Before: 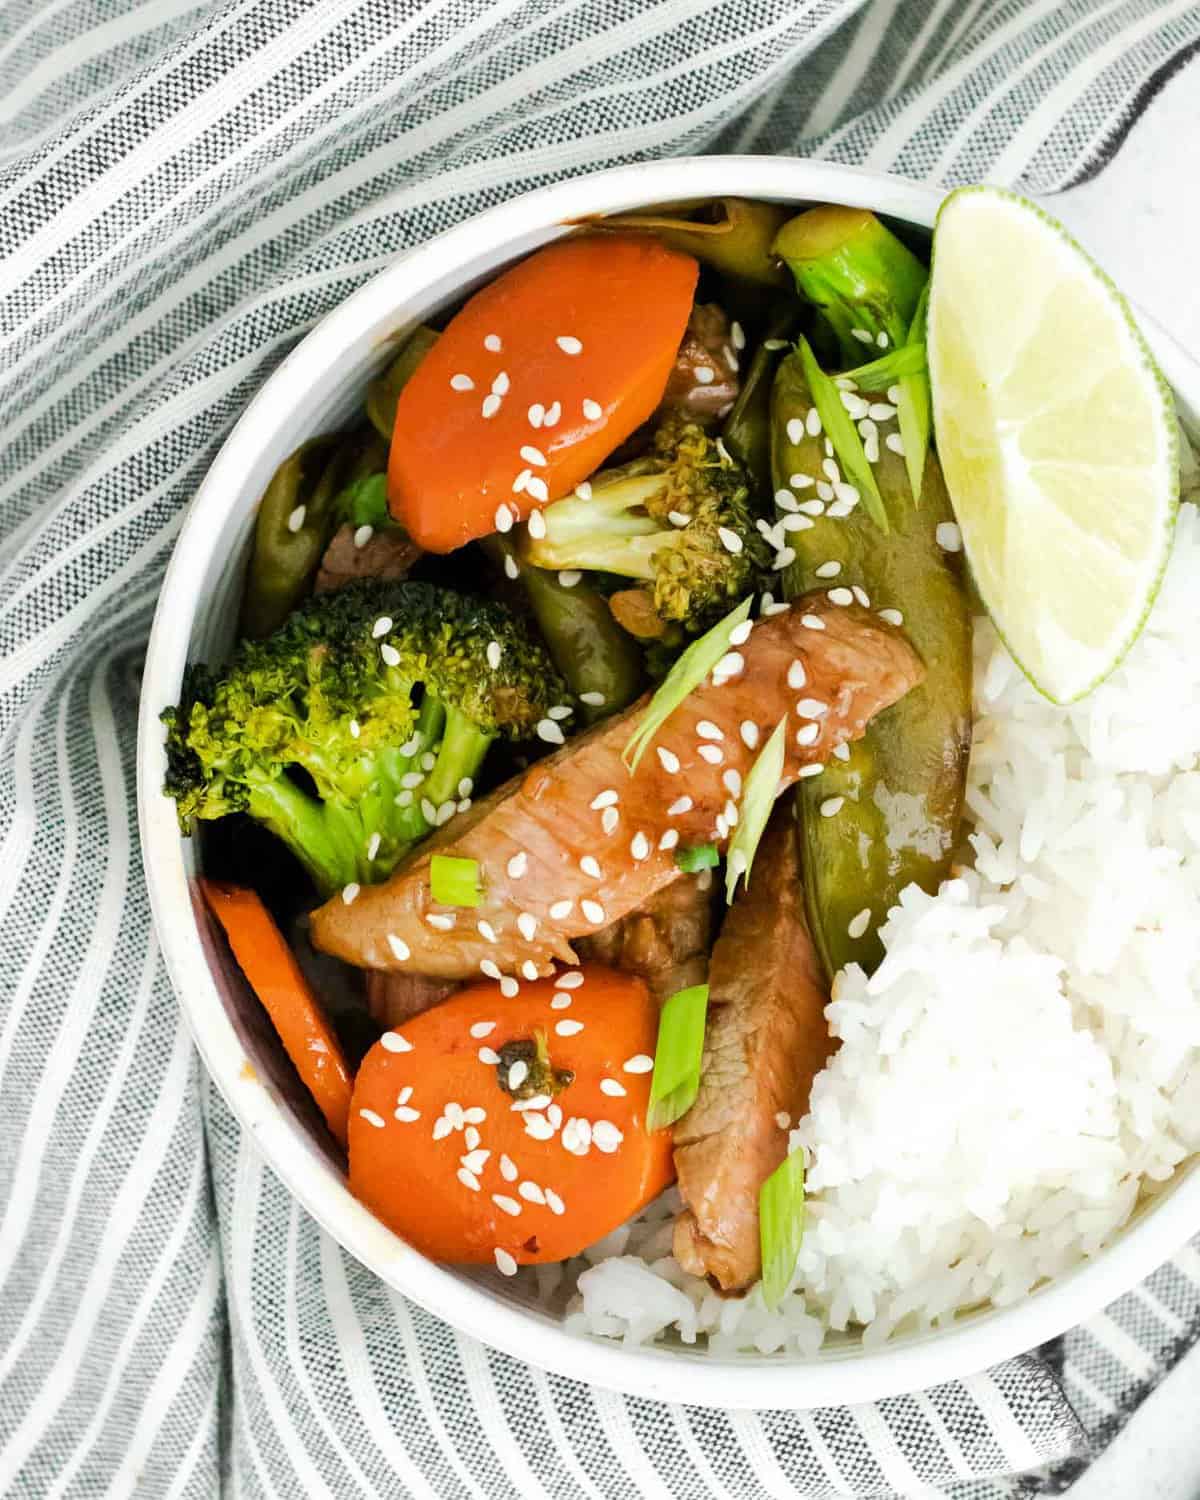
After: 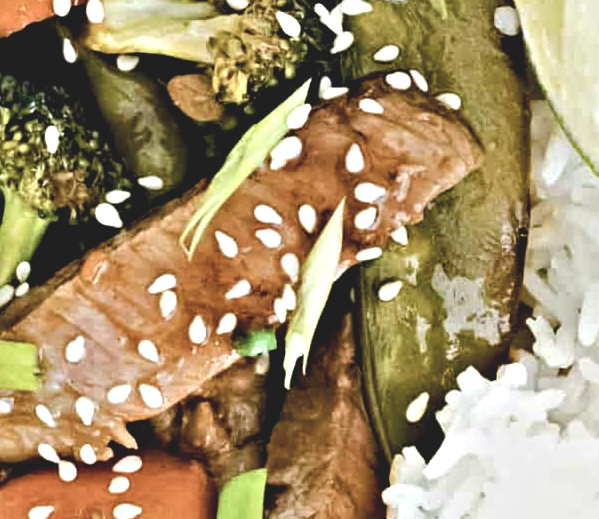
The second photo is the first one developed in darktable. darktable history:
crop: left 36.911%, top 34.409%, right 13.098%, bottom 30.96%
exposure: black level correction 0, exposure 0.302 EV, compensate highlight preservation false
tone equalizer: edges refinement/feathering 500, mask exposure compensation -1.57 EV, preserve details guided filter
color balance rgb: shadows lift › luminance -10.058%, shadows lift › chroma 0.701%, shadows lift › hue 116.06°, perceptual saturation grading › global saturation 20%, perceptual saturation grading › highlights -24.794%, perceptual saturation grading › shadows 23.932%, global vibrance 20%
haze removal: compatibility mode true, adaptive false
contrast equalizer: octaves 7, y [[0.48, 0.654, 0.731, 0.706, 0.772, 0.382], [0.55 ×6], [0 ×6], [0 ×6], [0 ×6]]
contrast brightness saturation: contrast -0.249, saturation -0.435
